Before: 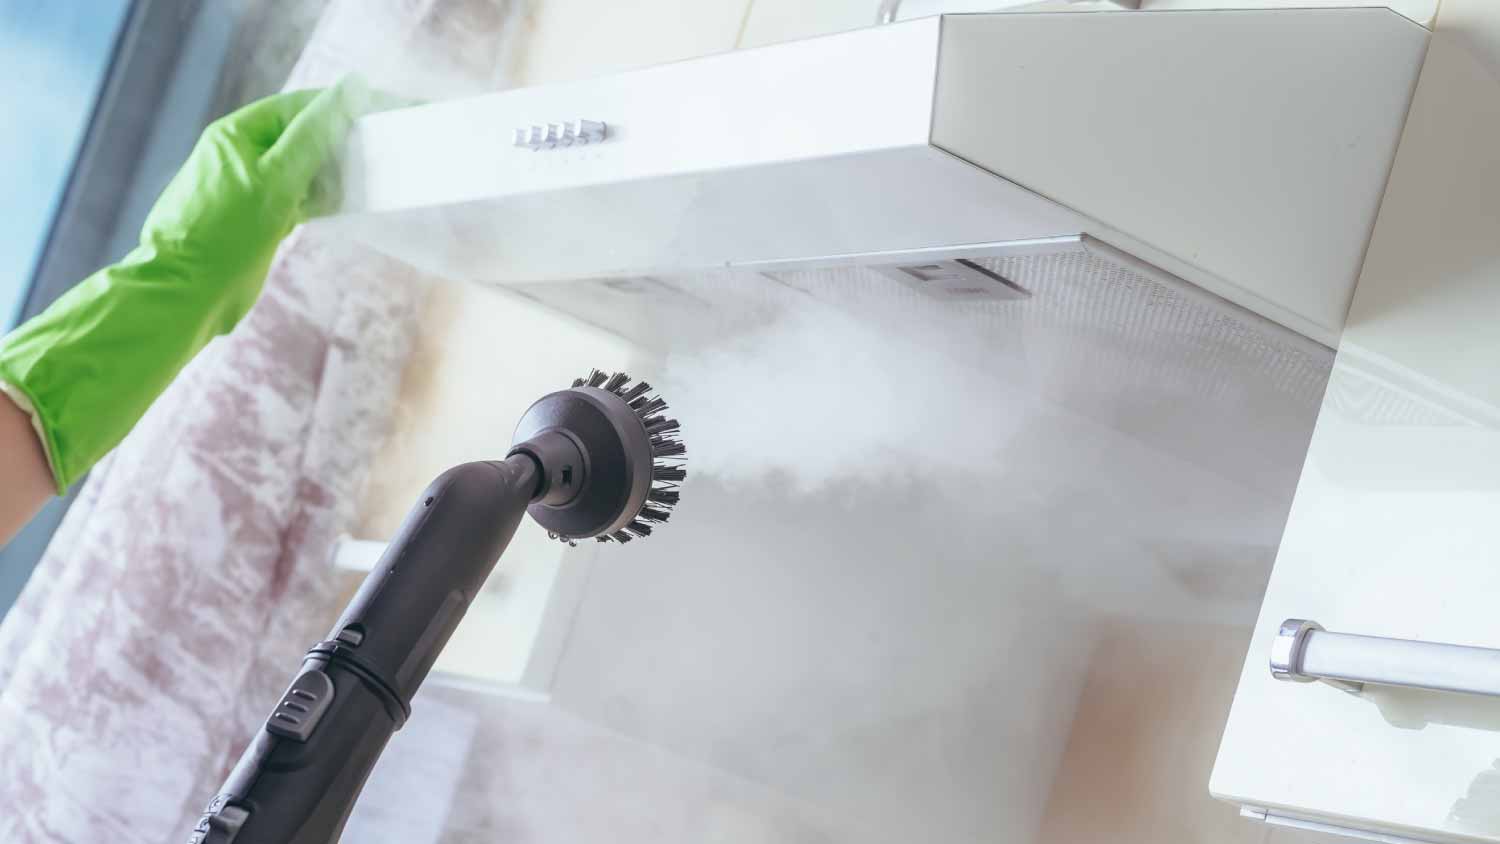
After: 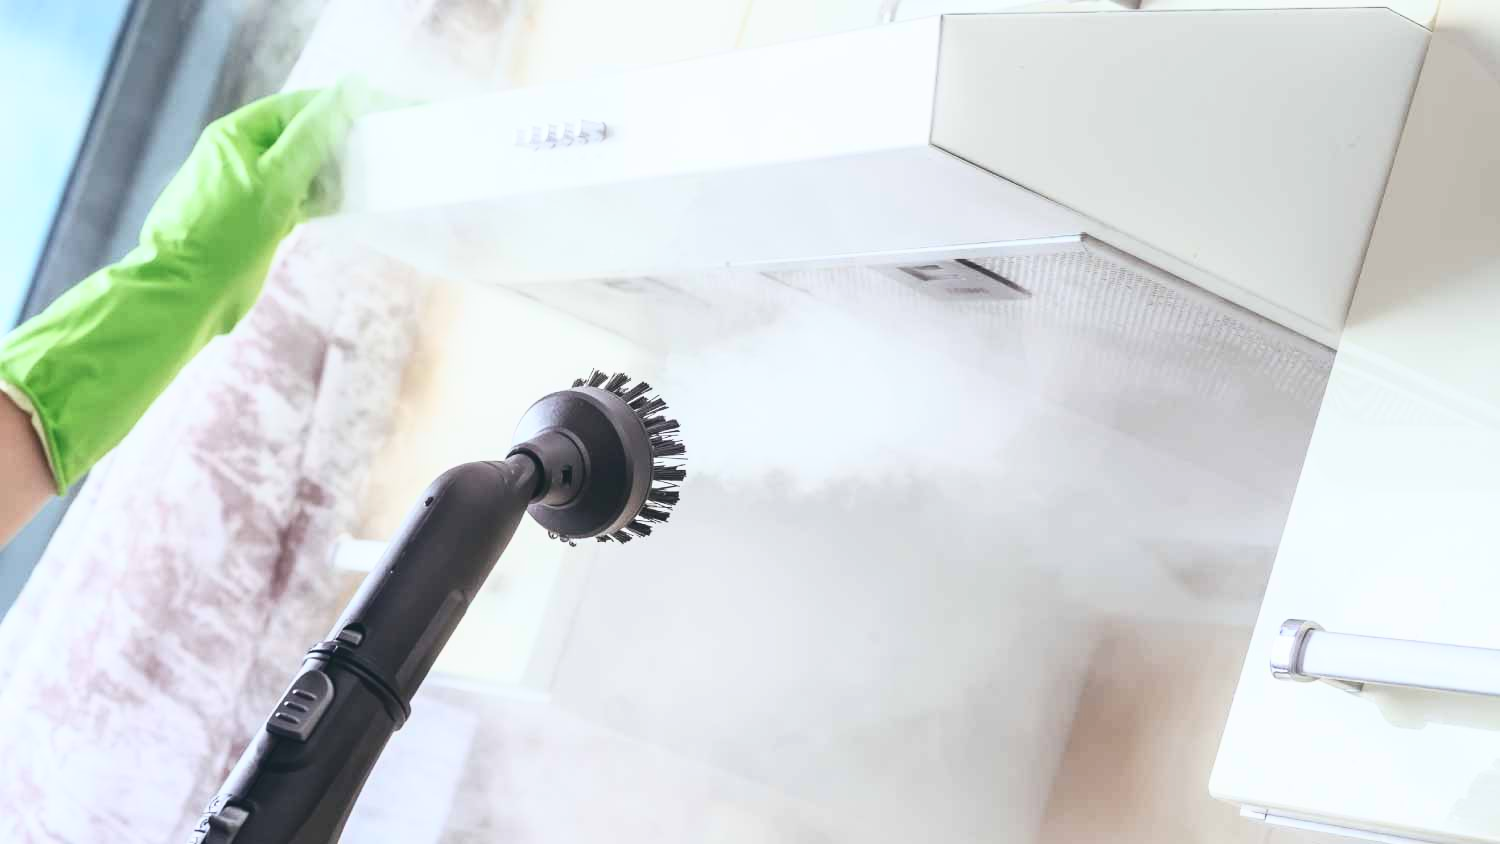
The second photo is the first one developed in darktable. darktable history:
tone curve: curves: ch0 [(0, 0.058) (0.198, 0.188) (0.512, 0.582) (0.625, 0.754) (0.81, 0.934) (1, 1)], color space Lab, independent channels, preserve colors none
